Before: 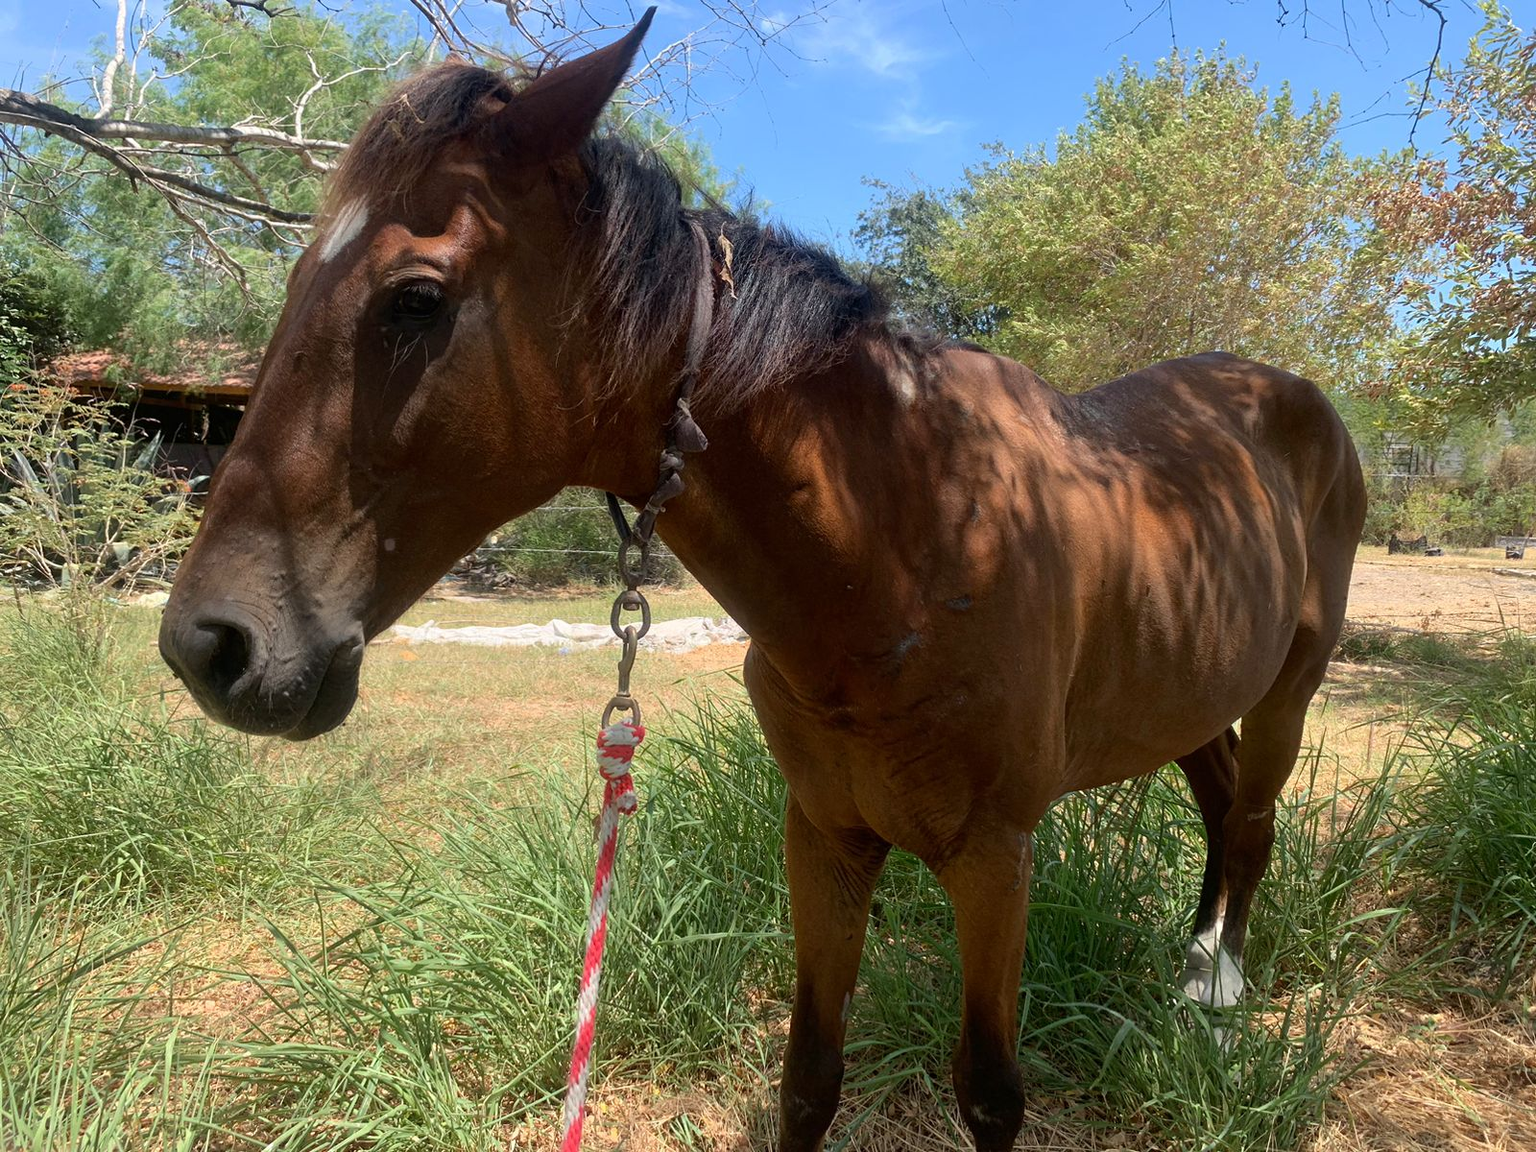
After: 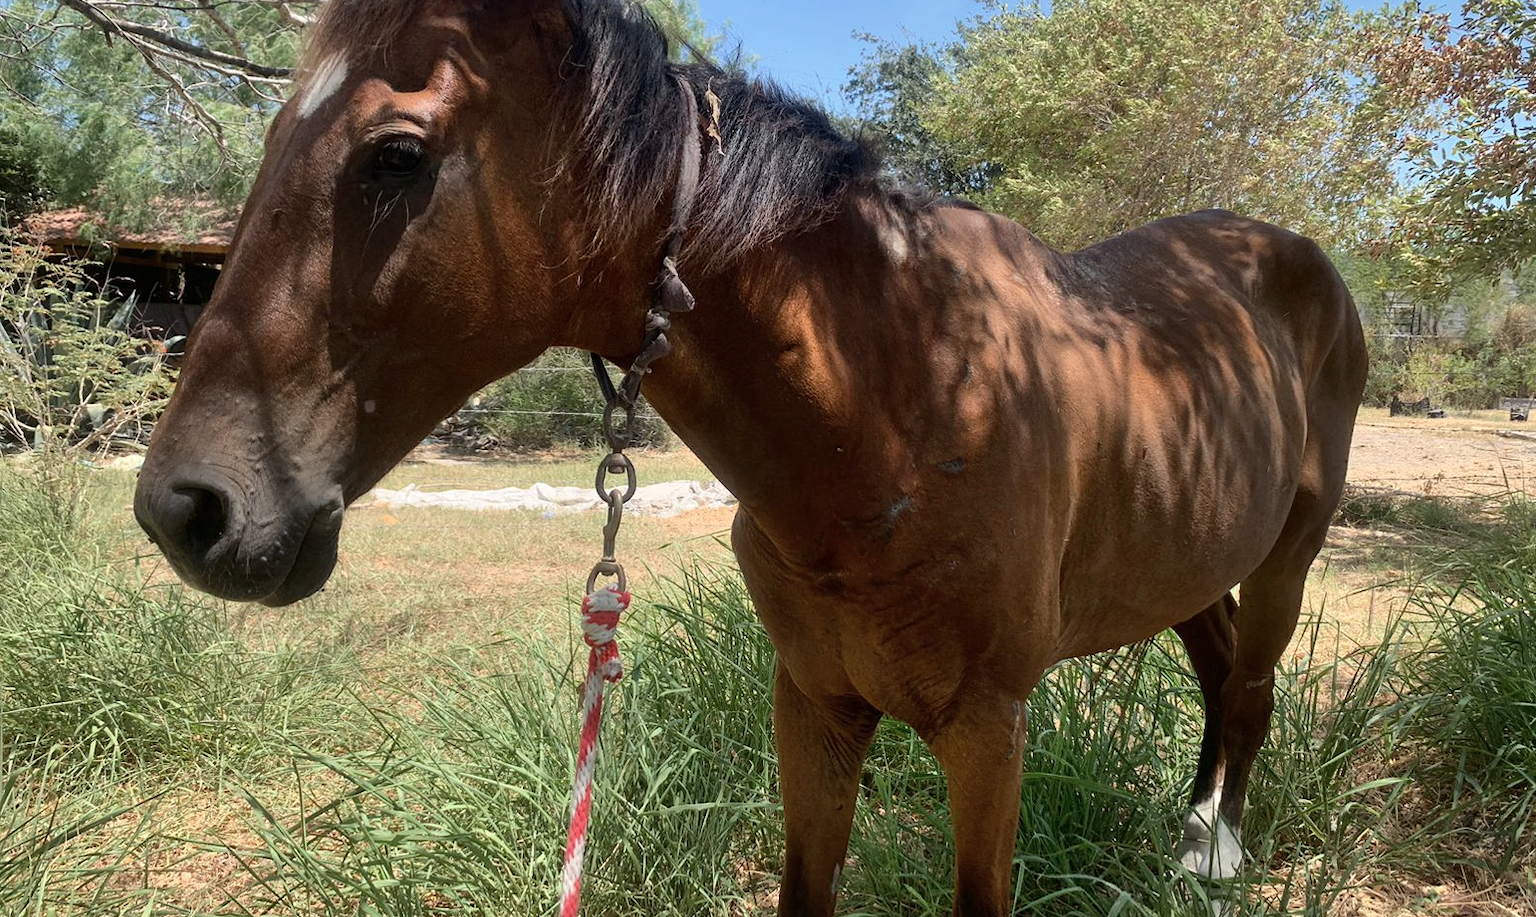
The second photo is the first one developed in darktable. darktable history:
crop and rotate: left 1.814%, top 12.818%, right 0.25%, bottom 9.225%
shadows and highlights: low approximation 0.01, soften with gaussian
contrast brightness saturation: contrast 0.11, saturation -0.17
